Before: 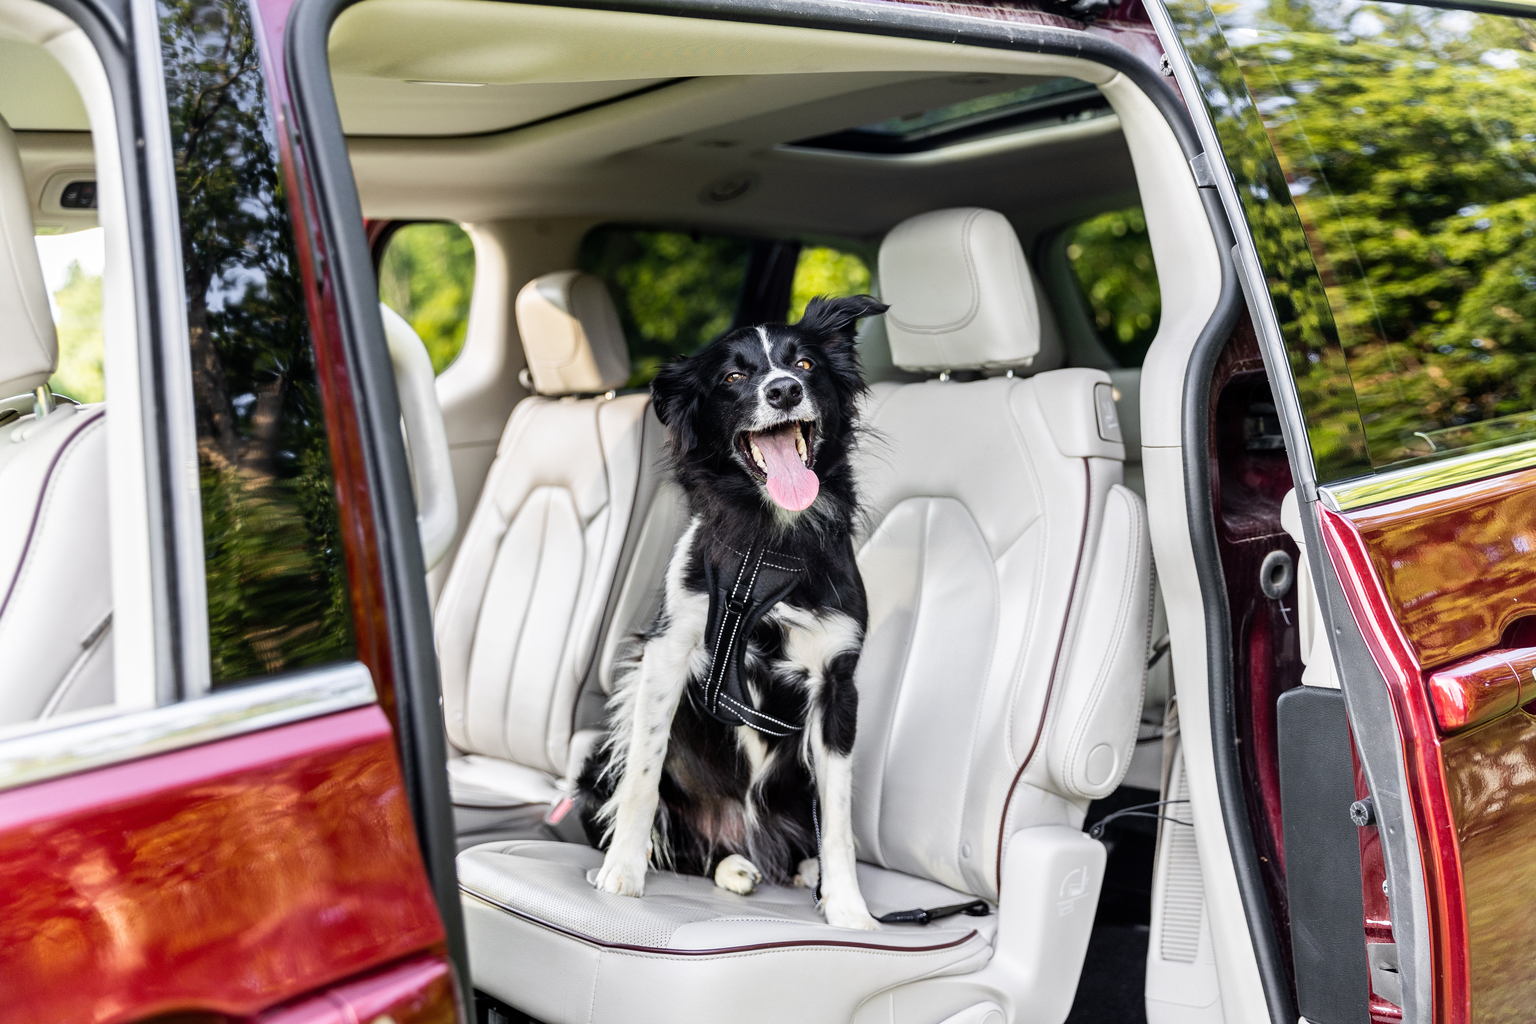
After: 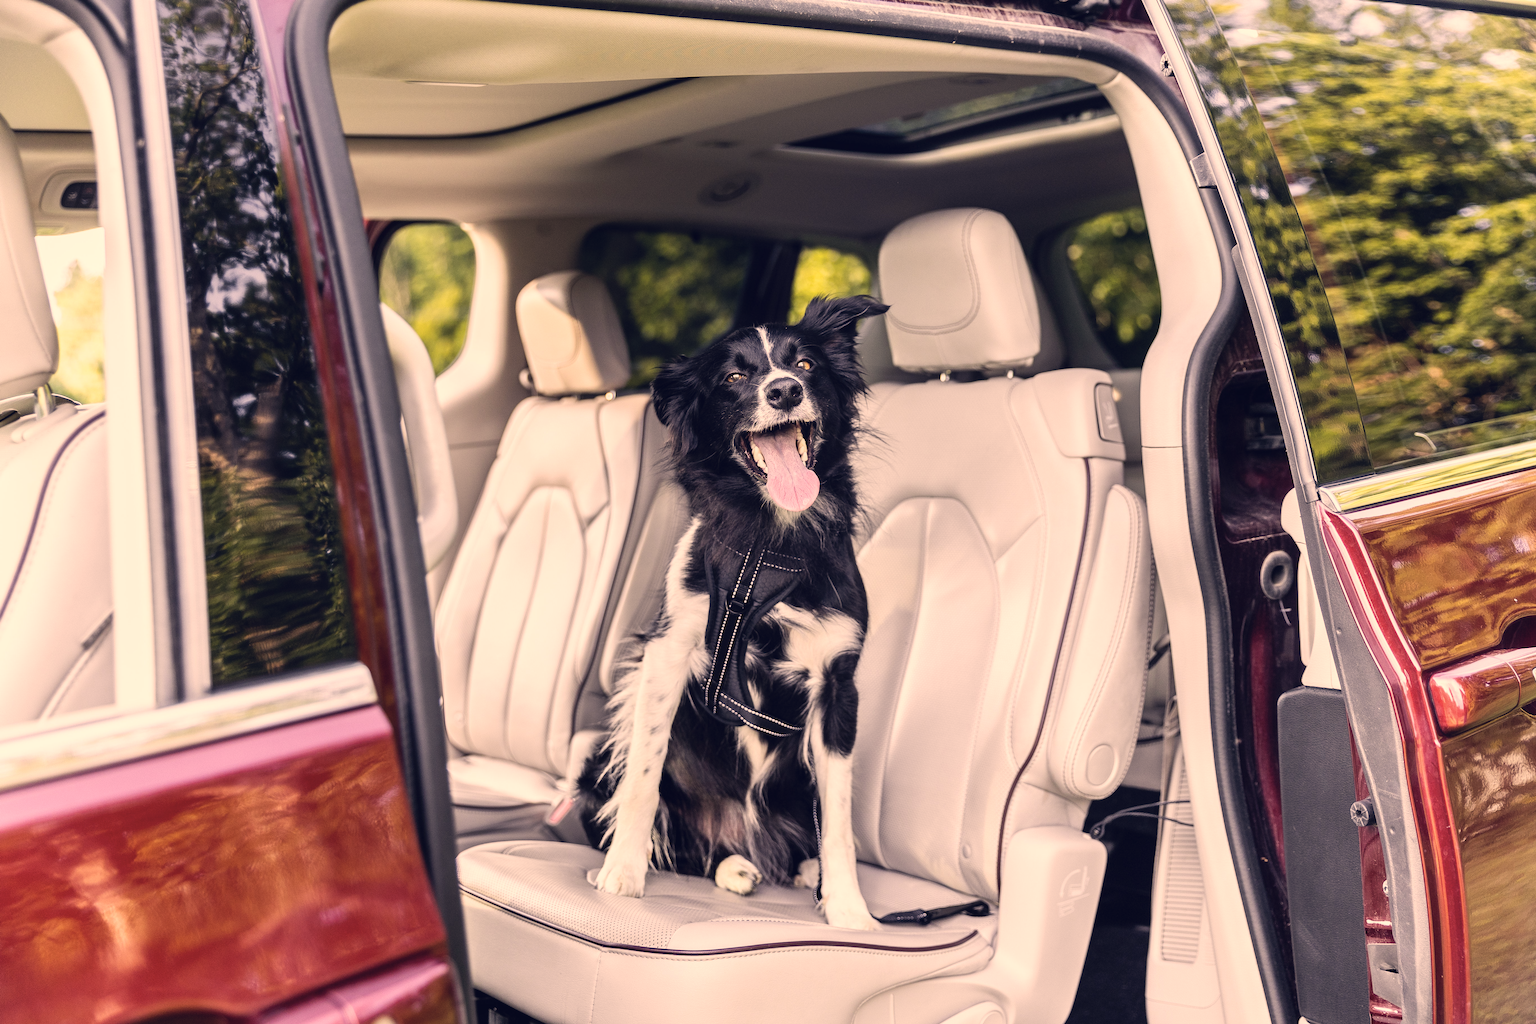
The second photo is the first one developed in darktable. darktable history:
color correction: highlights a* 19.59, highlights b* 27.49, shadows a* 3.46, shadows b* -17.28, saturation 0.73
exposure: black level correction -0.003, exposure 0.04 EV, compensate highlight preservation false
